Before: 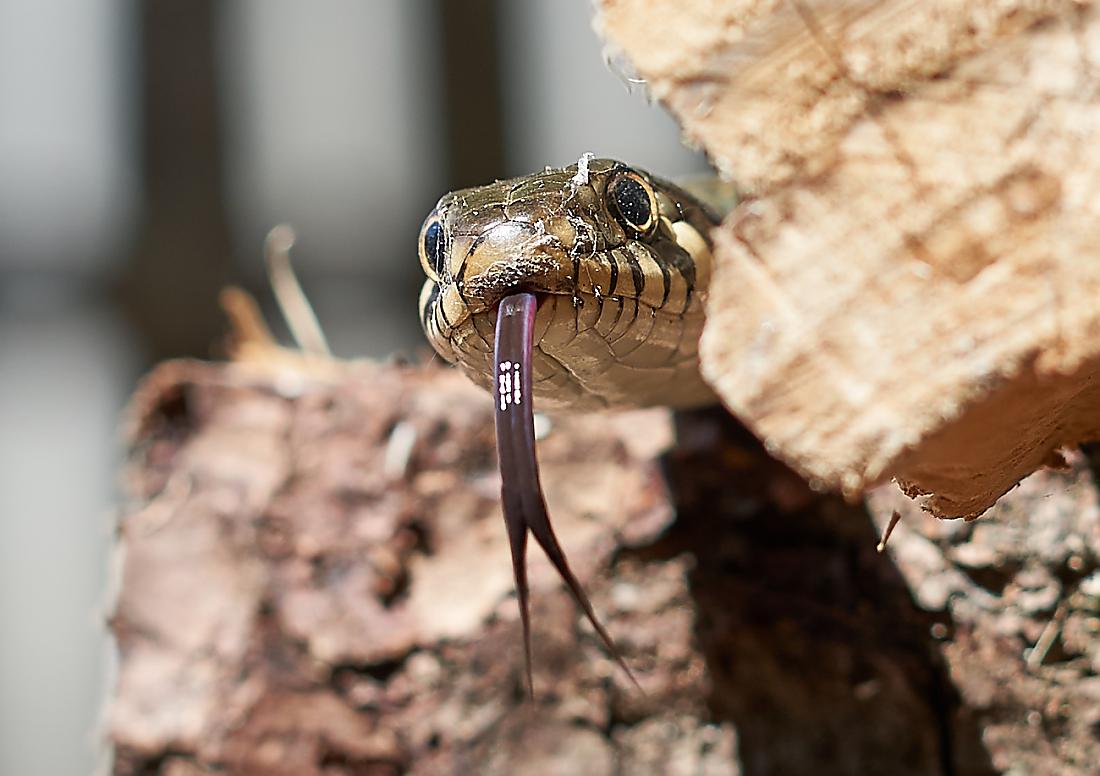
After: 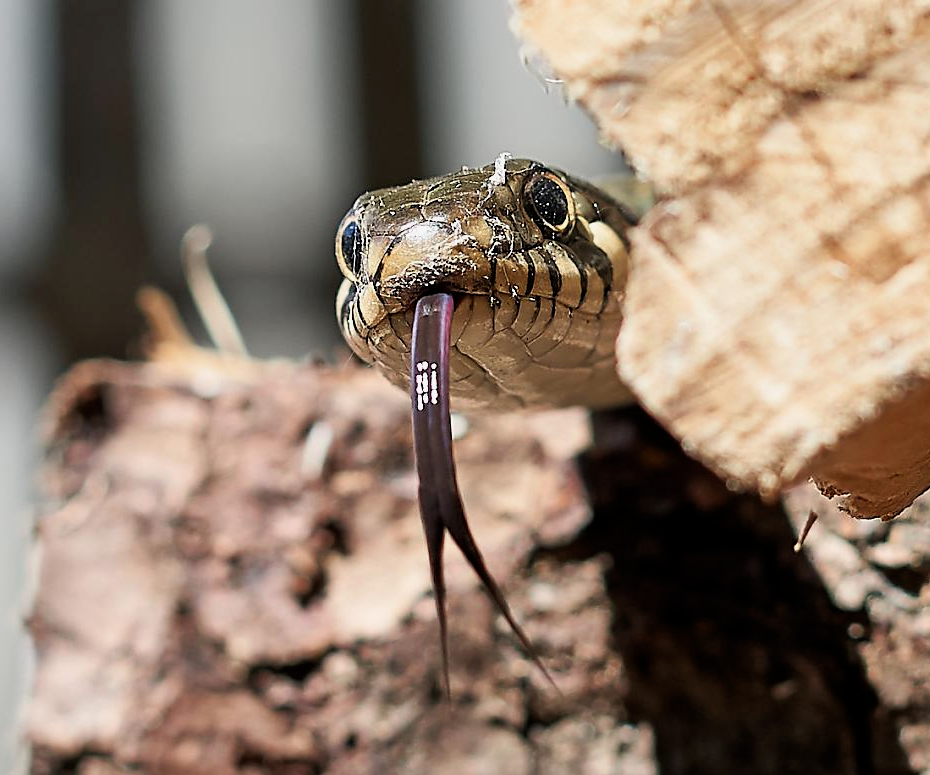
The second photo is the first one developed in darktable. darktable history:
filmic rgb: black relative exposure -12.08 EV, white relative exposure 2.82 EV, target black luminance 0%, hardness 8.13, latitude 71.31%, contrast 1.137, highlights saturation mix 11.06%, shadows ↔ highlights balance -0.386%
crop: left 7.564%, right 7.87%
